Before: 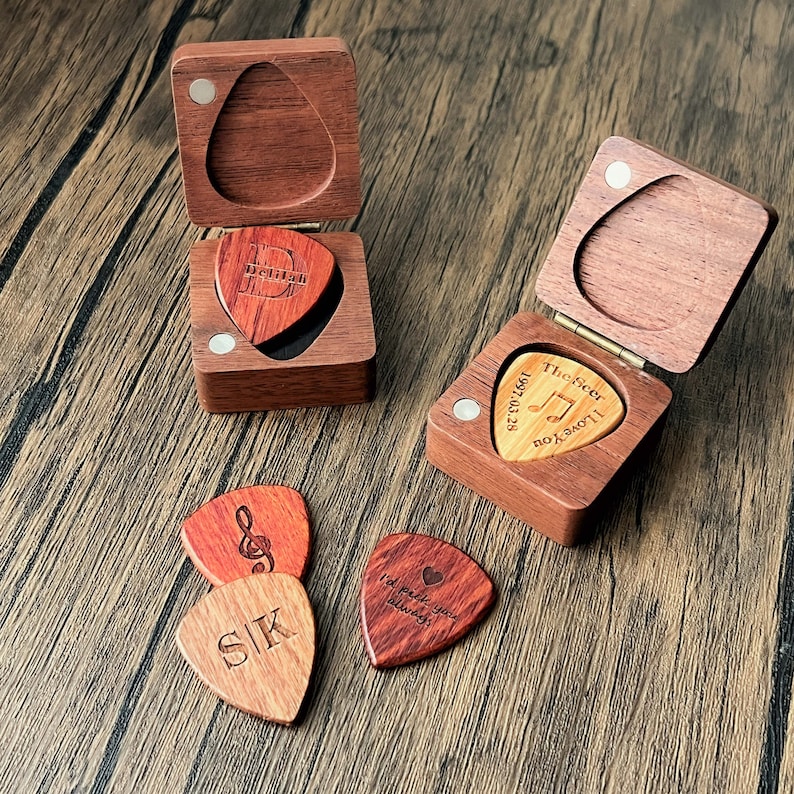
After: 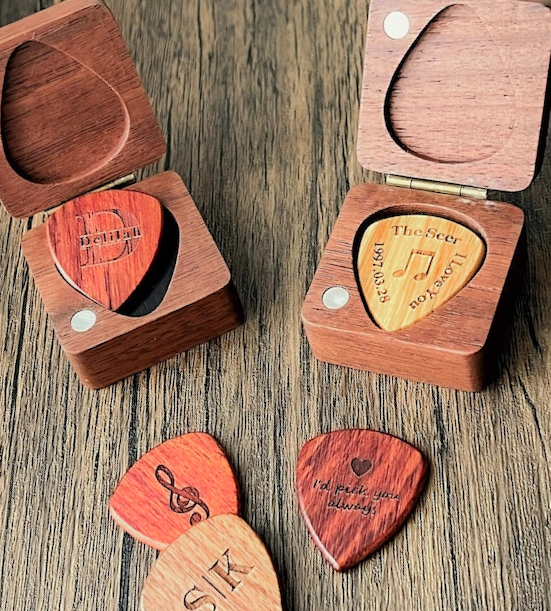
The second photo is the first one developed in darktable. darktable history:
crop and rotate: angle 20.26°, left 6.995%, right 3.828%, bottom 1.127%
base curve: curves: ch0 [(0, 0) (0.235, 0.266) (0.503, 0.496) (0.786, 0.72) (1, 1)]
